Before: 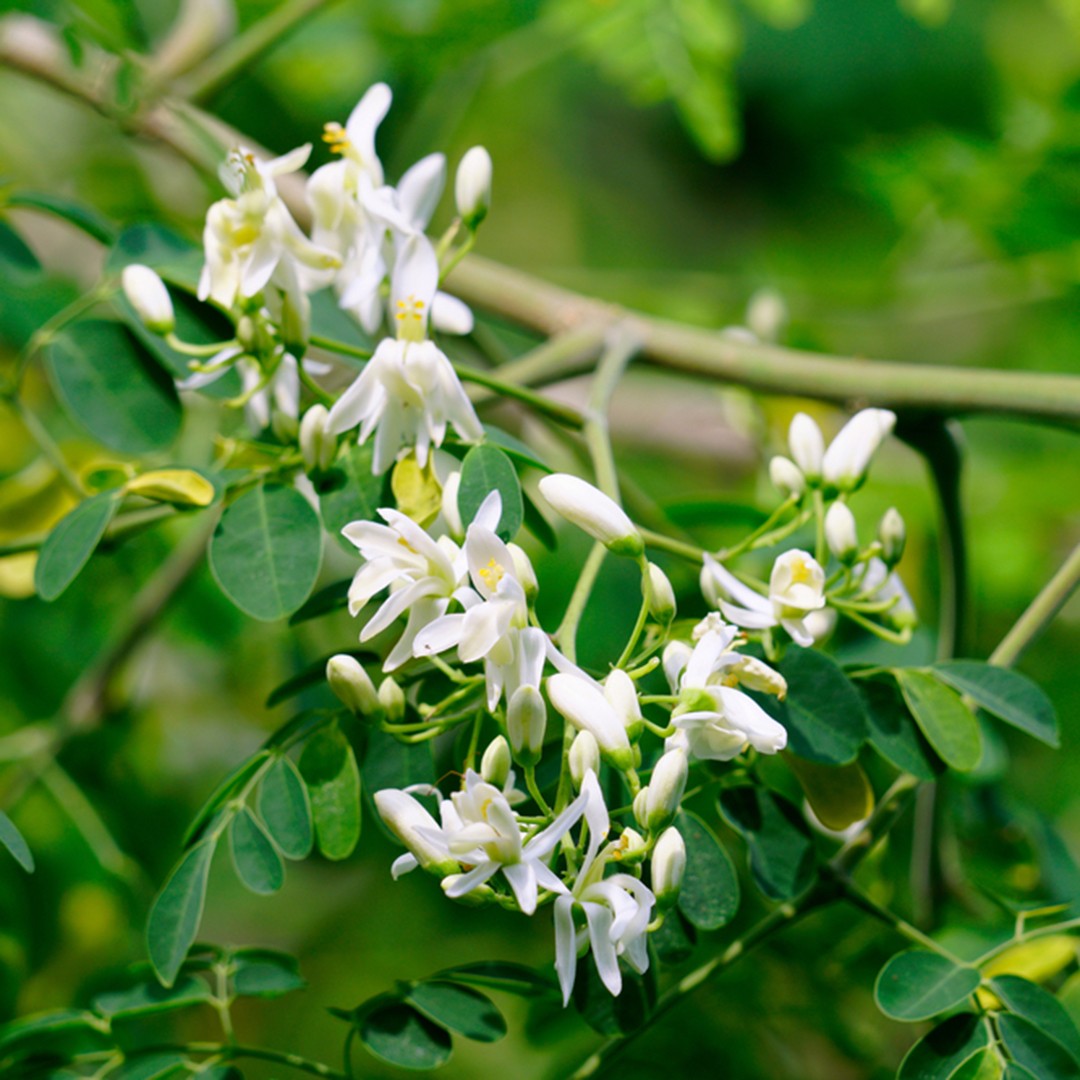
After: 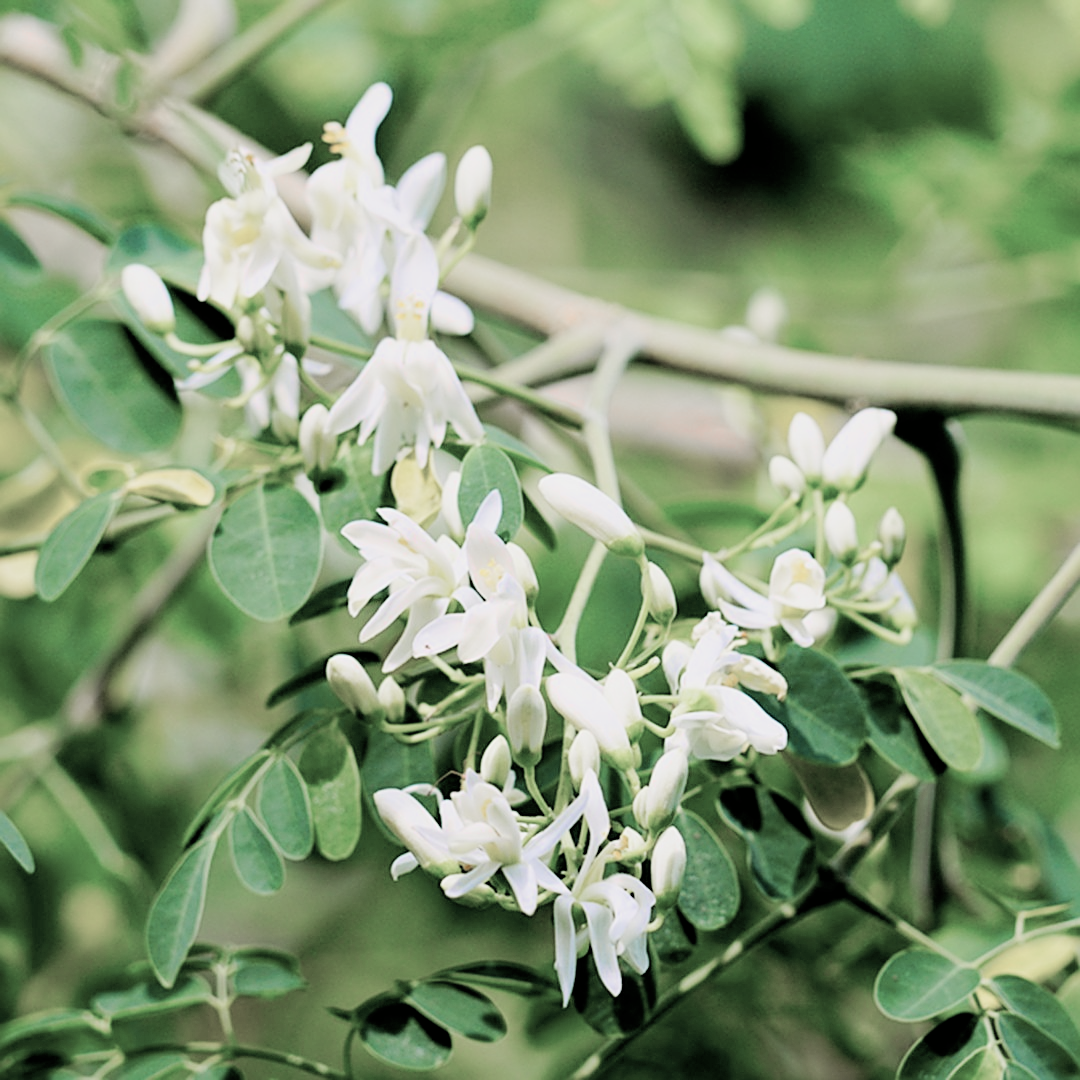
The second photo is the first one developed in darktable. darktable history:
rgb levels: preserve colors max RGB
exposure: black level correction 0, exposure 1.1 EV, compensate highlight preservation false
sharpen: on, module defaults
color zones: curves: ch1 [(0, 0.708) (0.088, 0.648) (0.245, 0.187) (0.429, 0.326) (0.571, 0.498) (0.714, 0.5) (0.857, 0.5) (1, 0.708)]
filmic rgb: black relative exposure -4.14 EV, white relative exposure 5.1 EV, hardness 2.11, contrast 1.165
